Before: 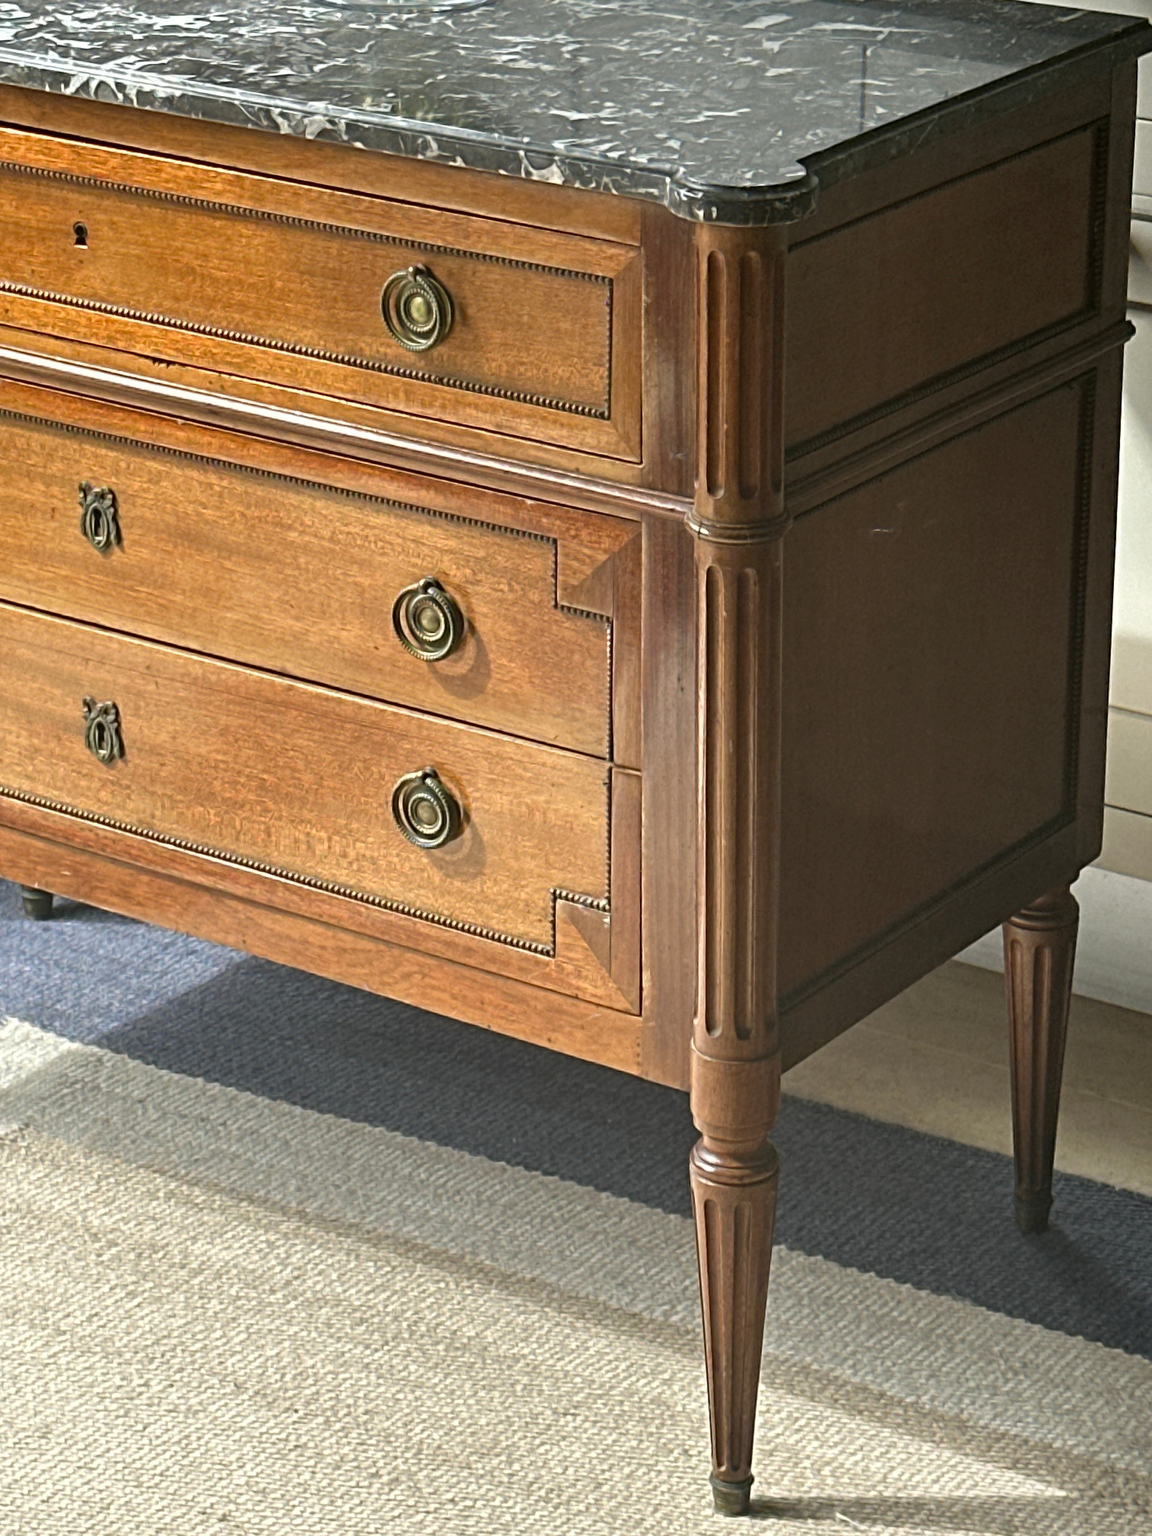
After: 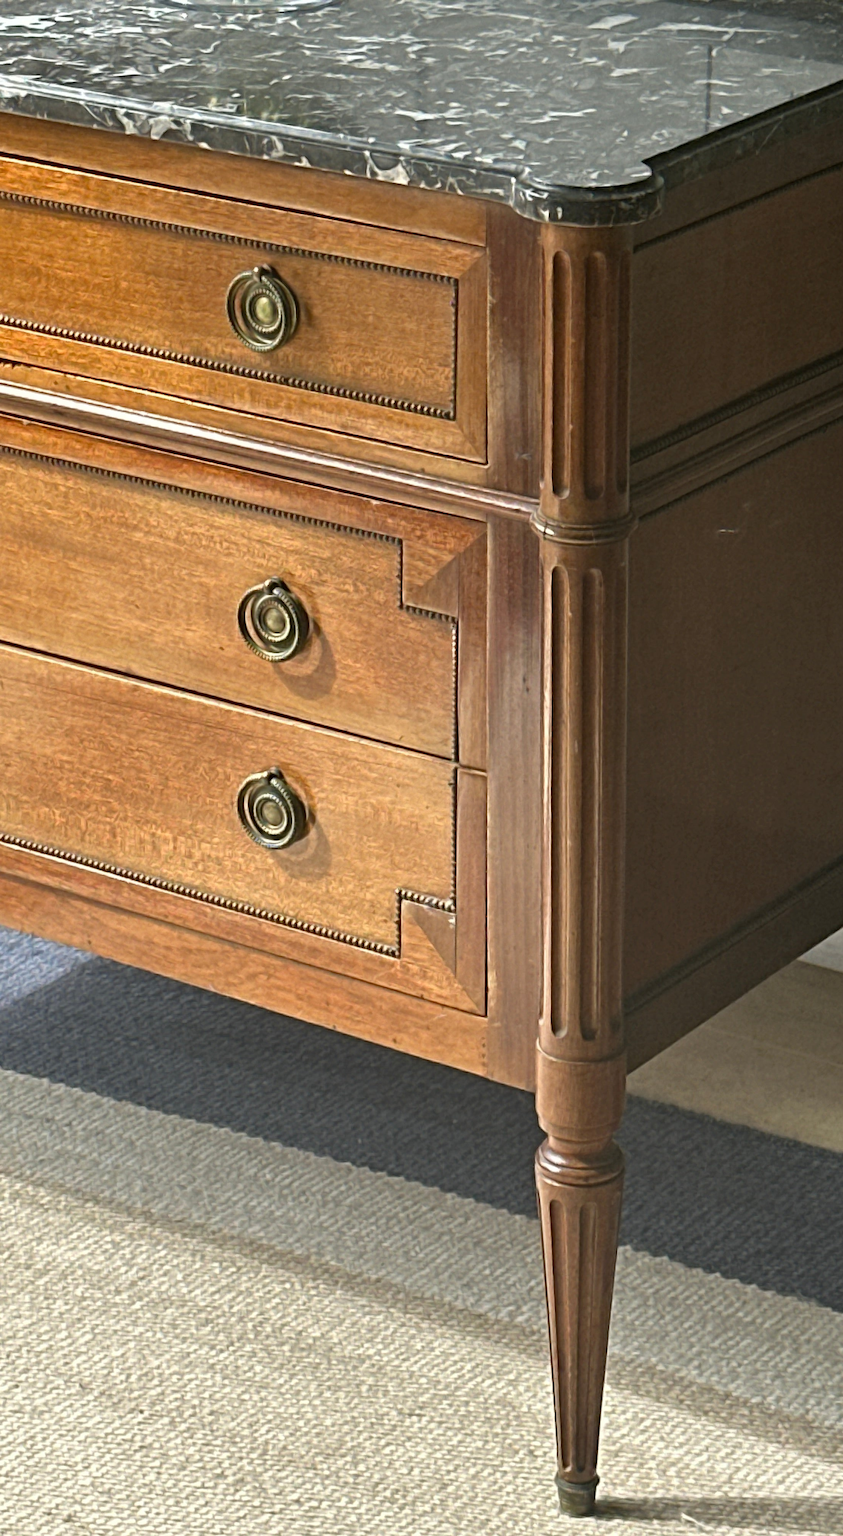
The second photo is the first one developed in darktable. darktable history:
crop: left 13.49%, right 13.272%
